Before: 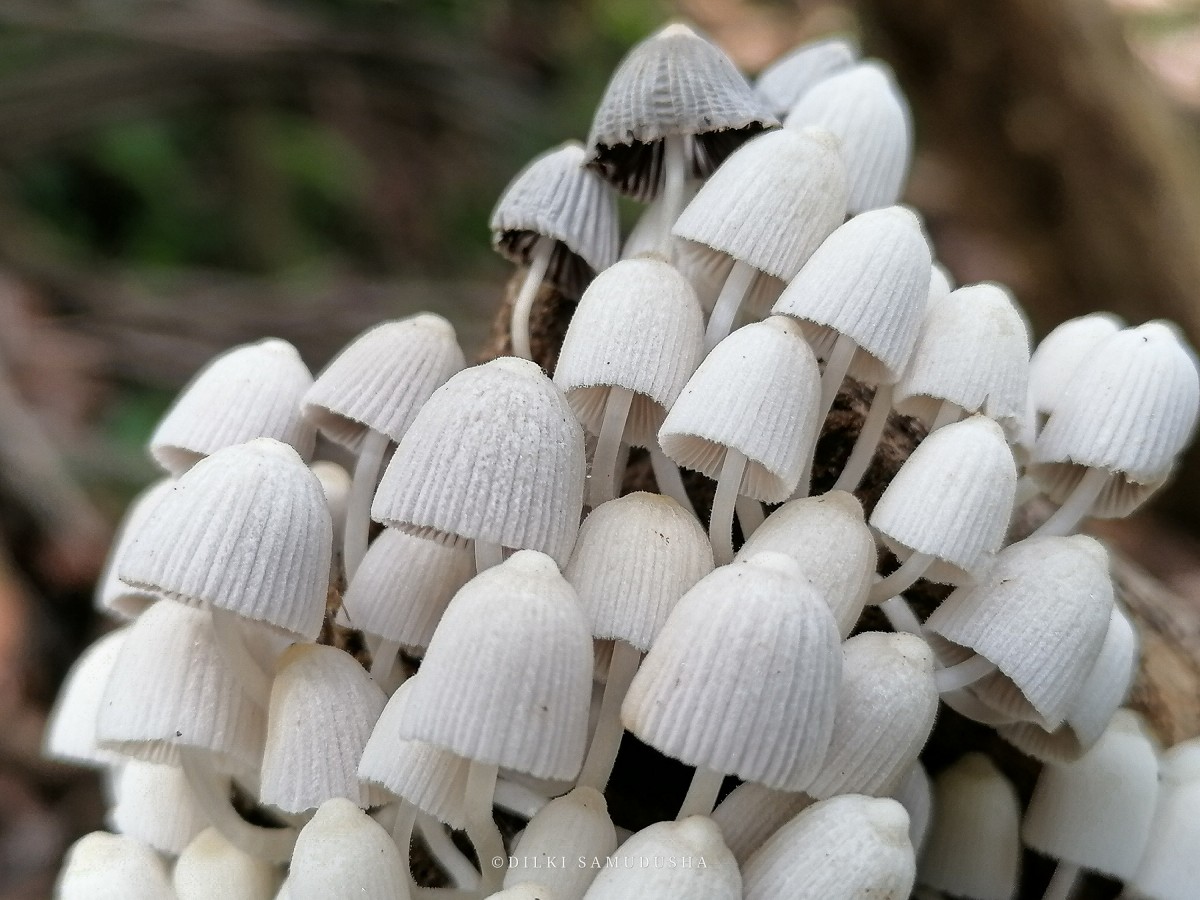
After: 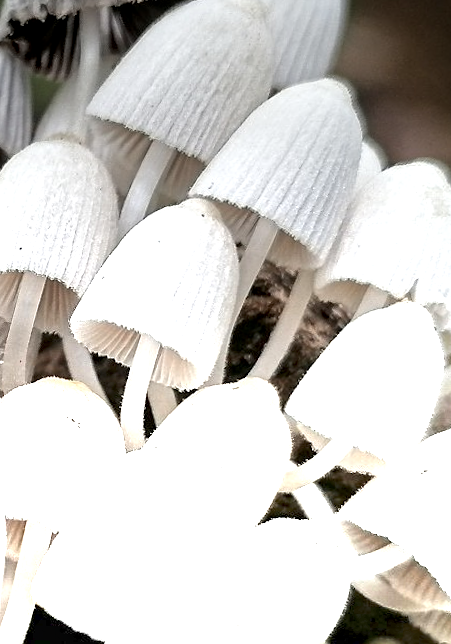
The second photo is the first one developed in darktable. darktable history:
sharpen: amount 0.2
contrast equalizer: octaves 7, y [[0.6 ×6], [0.55 ×6], [0 ×6], [0 ×6], [0 ×6]], mix 0.15
crop: left 45.721%, top 13.393%, right 14.118%, bottom 10.01%
contrast brightness saturation: saturation -0.17
local contrast: highlights 100%, shadows 100%, detail 120%, midtone range 0.2
rotate and perspective: rotation 0.062°, lens shift (vertical) 0.115, lens shift (horizontal) -0.133, crop left 0.047, crop right 0.94, crop top 0.061, crop bottom 0.94
graduated density: density -3.9 EV
